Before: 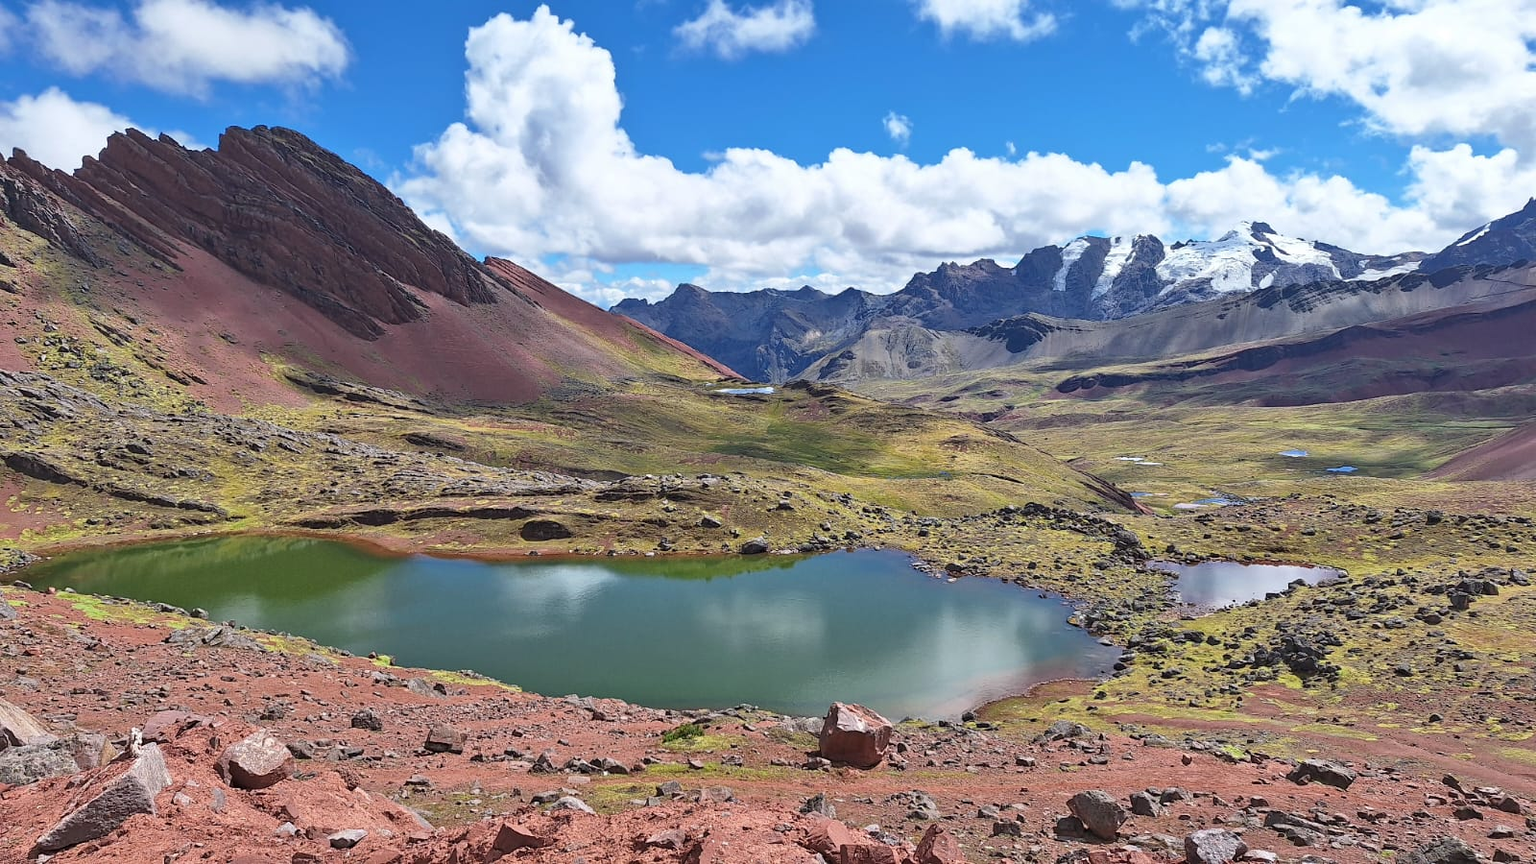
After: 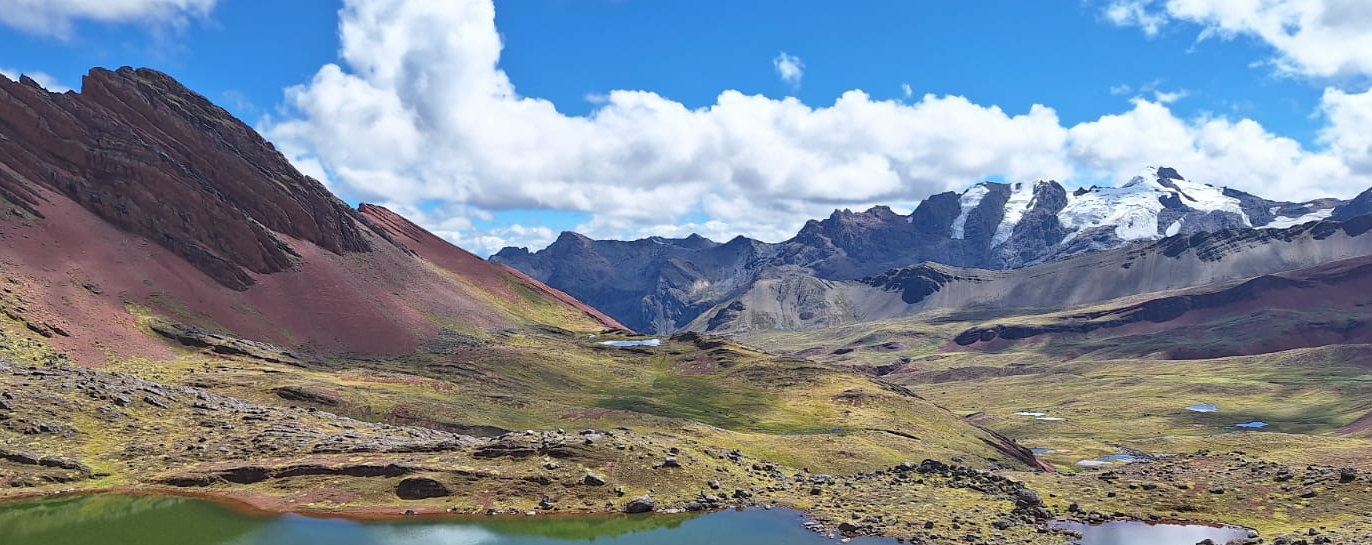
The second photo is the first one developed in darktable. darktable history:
crop and rotate: left 9.239%, top 7.127%, right 5.009%, bottom 32.232%
levels: white 99.92%
